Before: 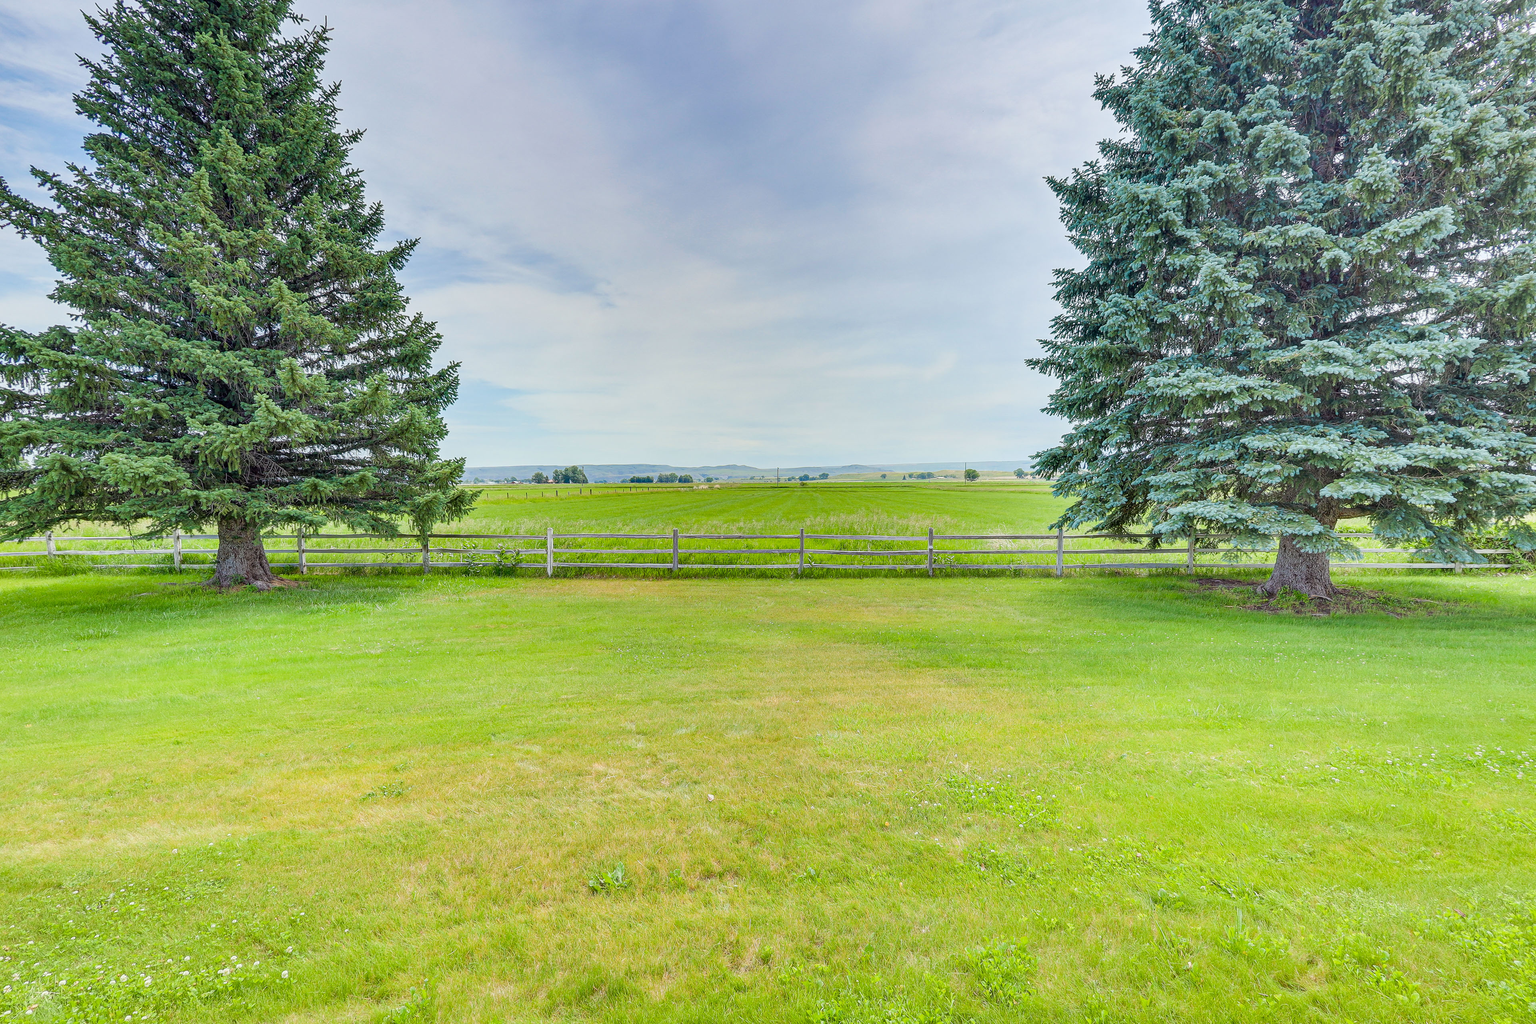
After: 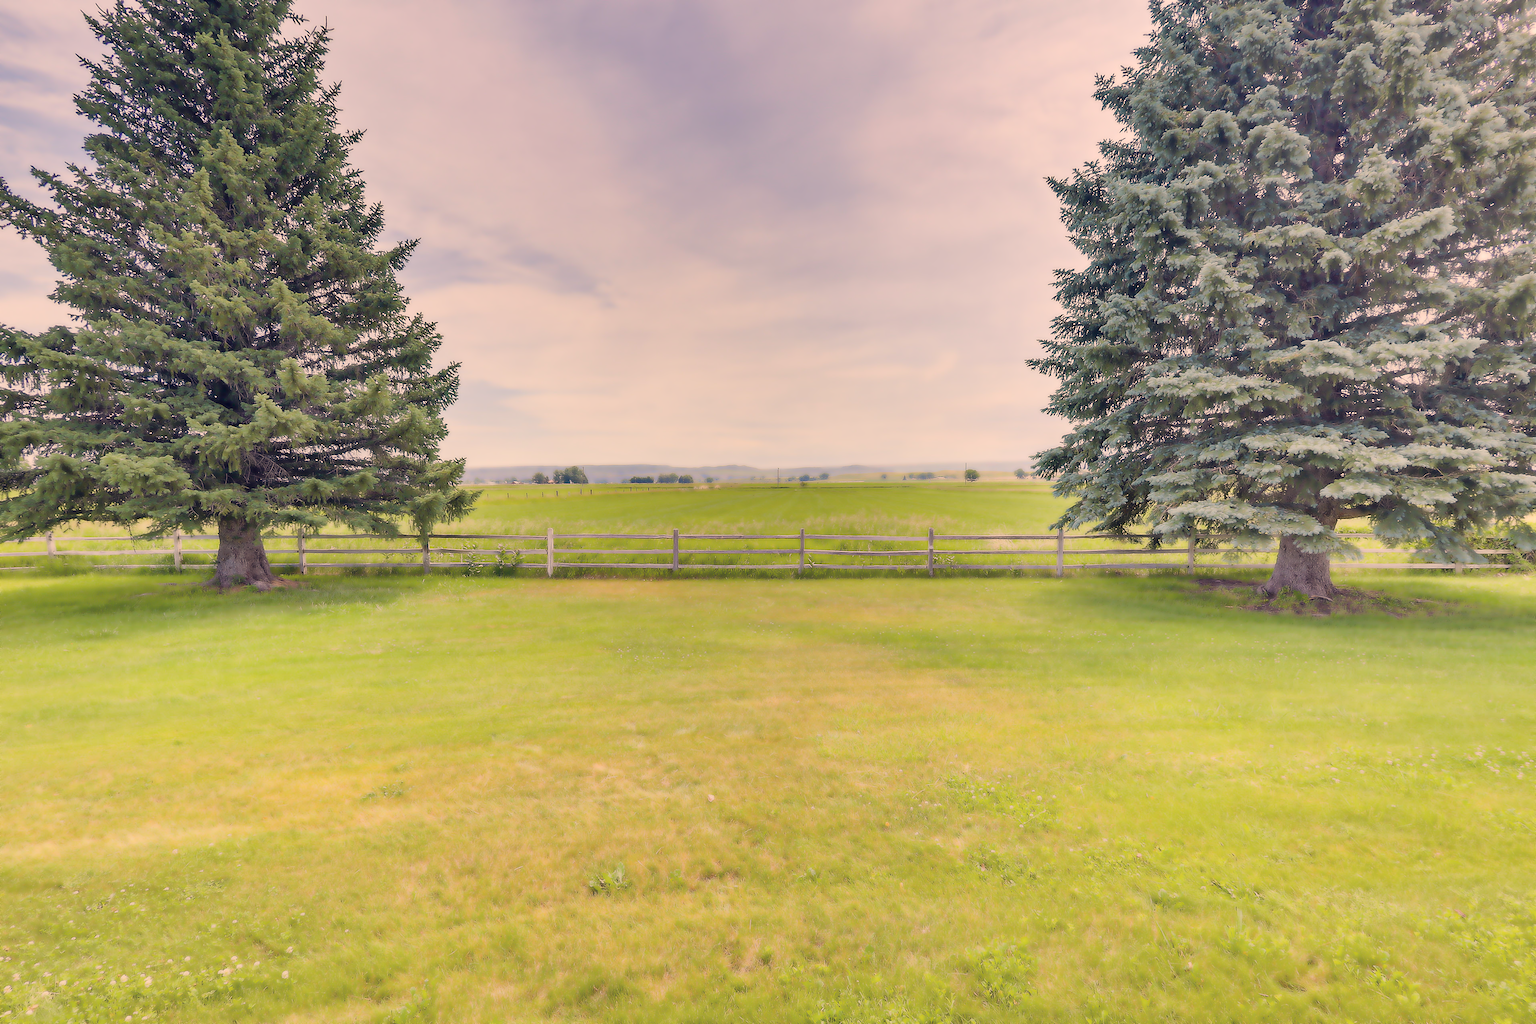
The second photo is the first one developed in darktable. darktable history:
sharpen: on, module defaults
color correction: highlights a* 19.59, highlights b* 27.49, shadows a* 3.46, shadows b* -17.28, saturation 0.73
lowpass: radius 4, soften with bilateral filter, unbound 0
